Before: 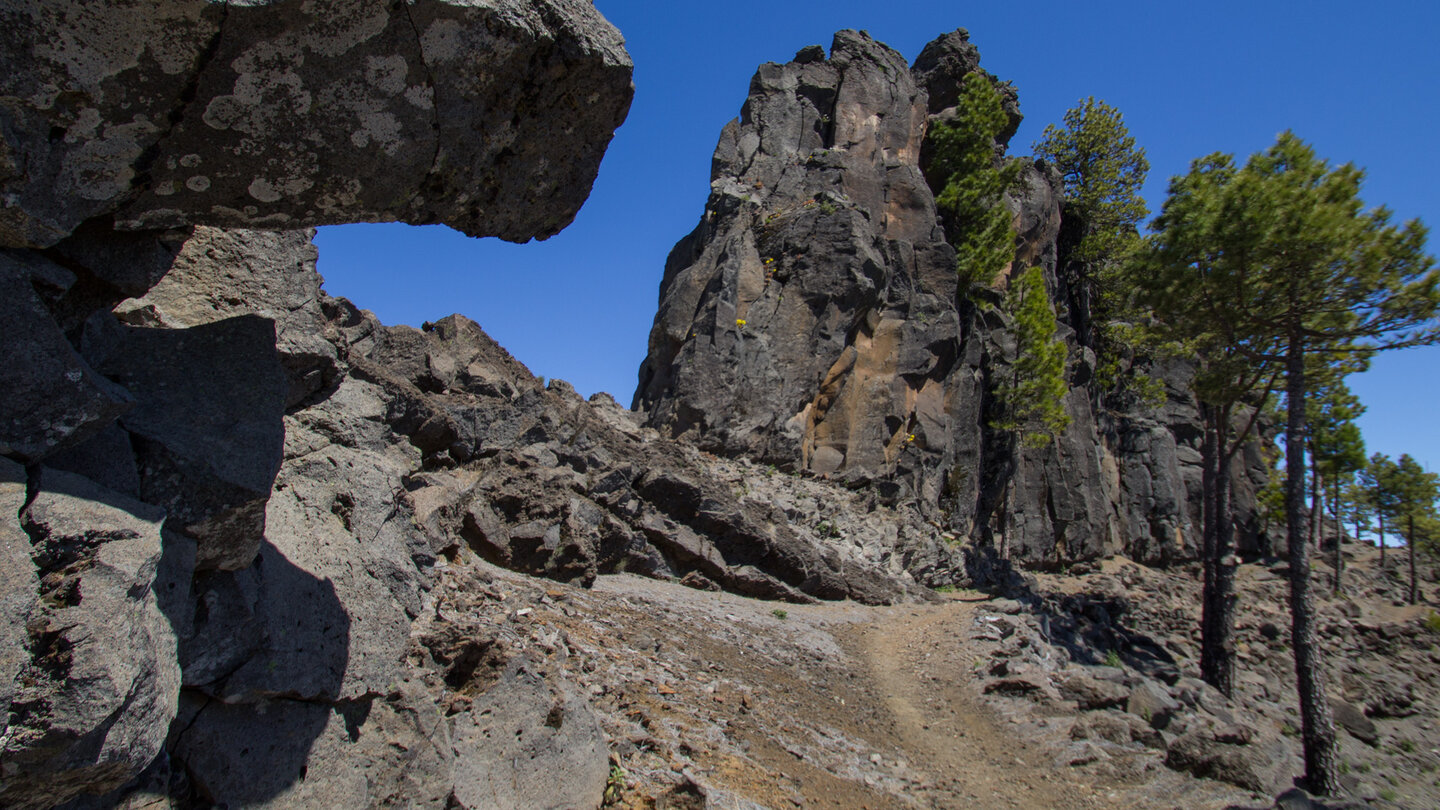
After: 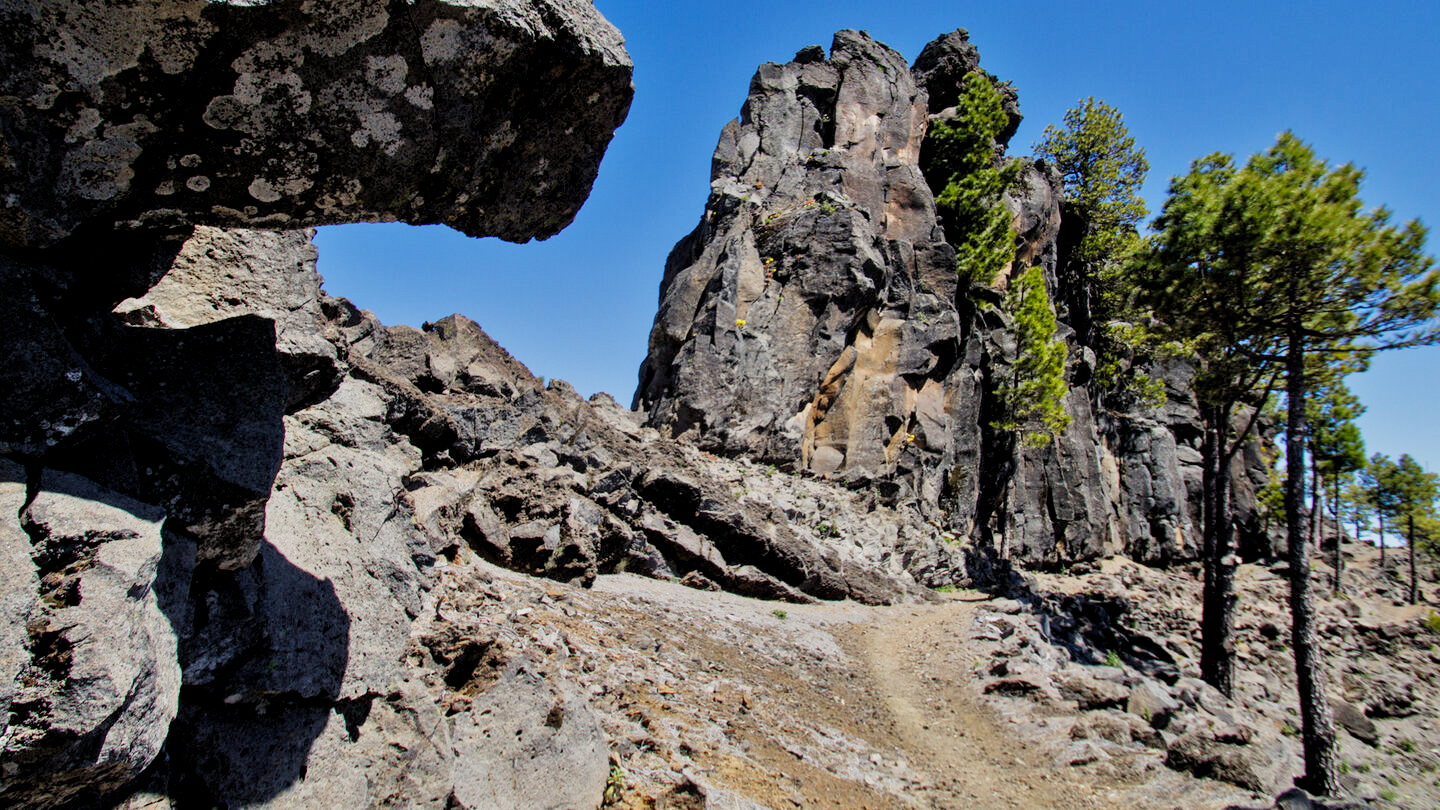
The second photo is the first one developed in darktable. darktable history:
sigmoid: contrast 1.8, skew -0.2, preserve hue 0%, red attenuation 0.1, red rotation 0.035, green attenuation 0.1, green rotation -0.017, blue attenuation 0.15, blue rotation -0.052, base primaries Rec2020
levels: levels [0.016, 0.5, 0.996]
tone equalizer: -7 EV 0.15 EV, -6 EV 0.6 EV, -5 EV 1.15 EV, -4 EV 1.33 EV, -3 EV 1.15 EV, -2 EV 0.6 EV, -1 EV 0.15 EV, mask exposure compensation -0.5 EV
